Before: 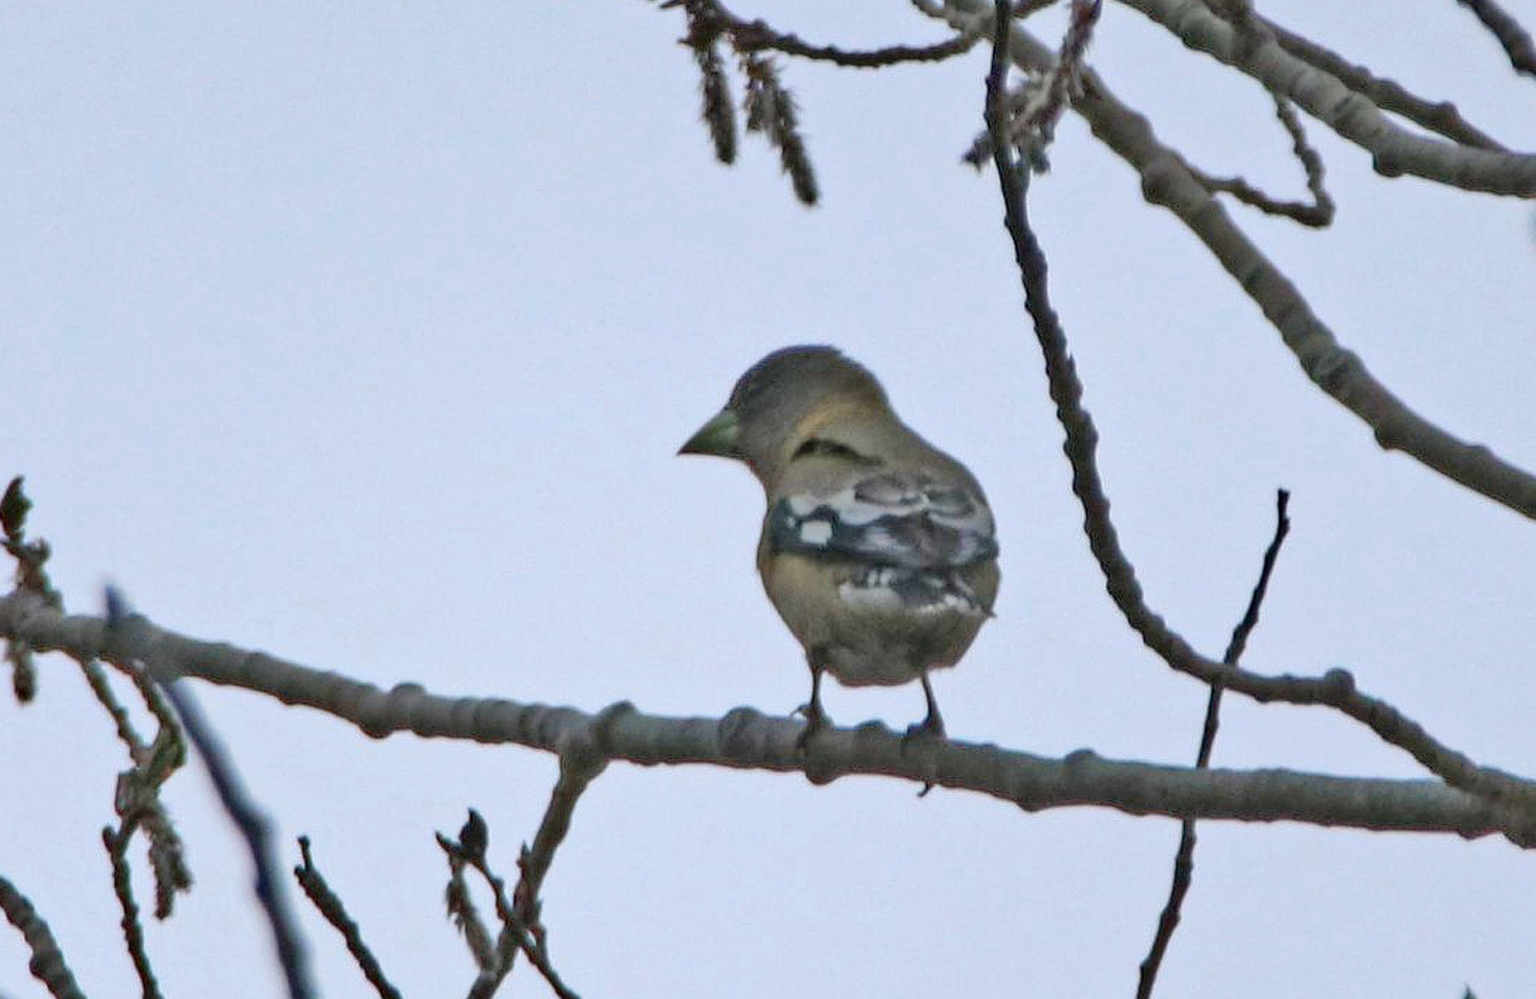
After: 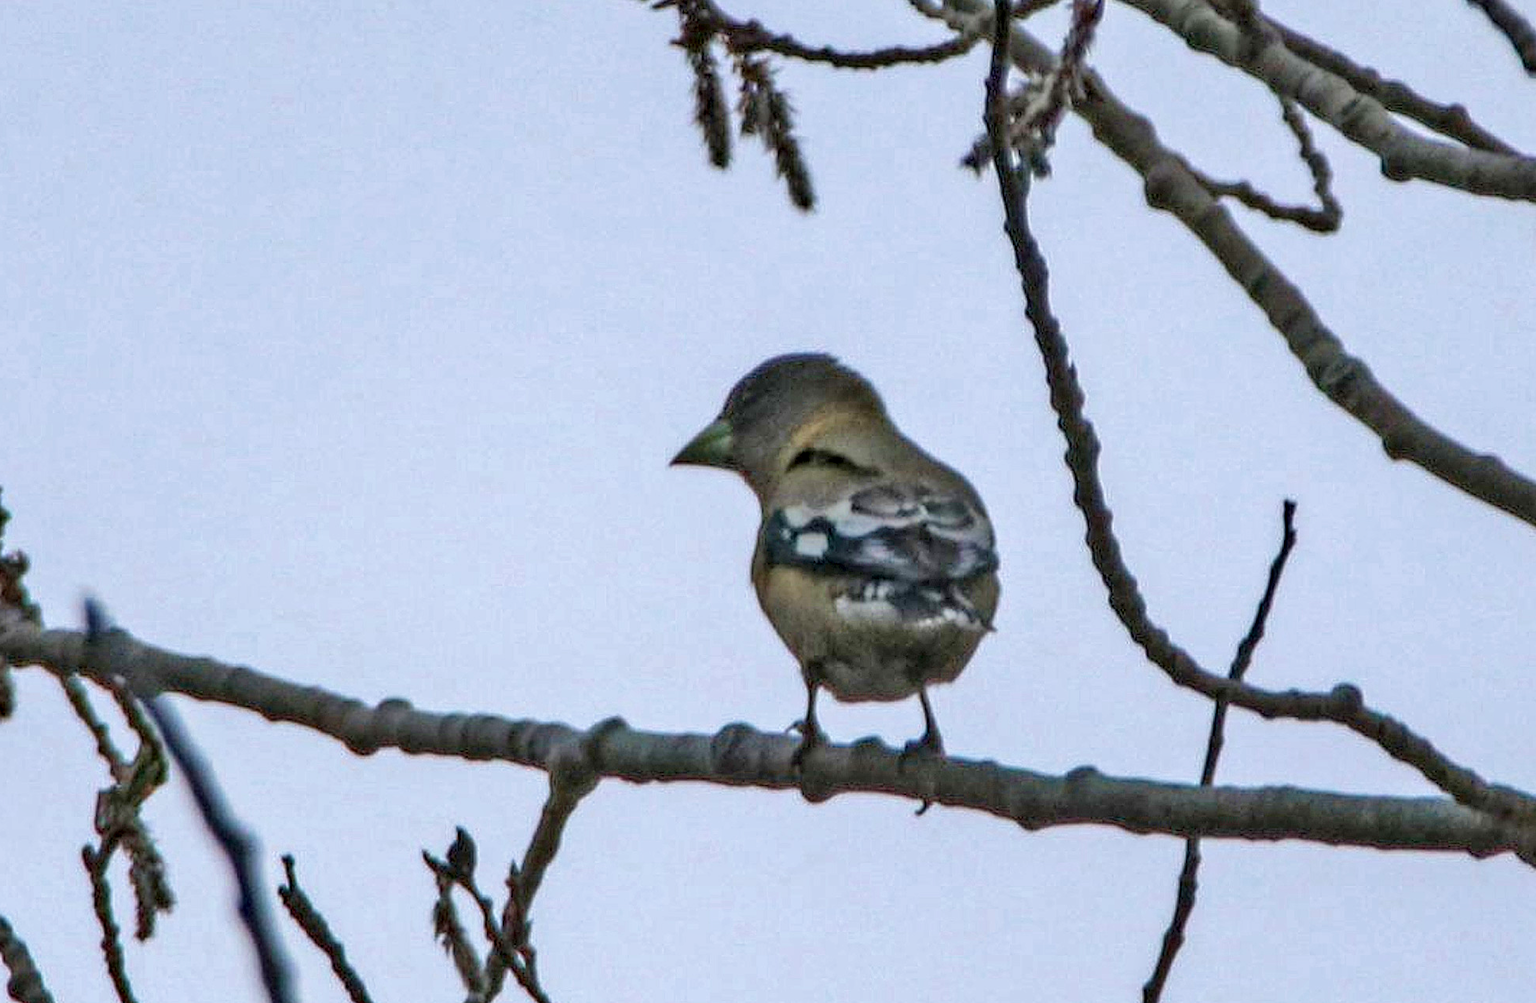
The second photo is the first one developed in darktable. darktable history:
local contrast: detail 150%
crop and rotate: left 1.478%, right 0.702%, bottom 1.694%
velvia: on, module defaults
